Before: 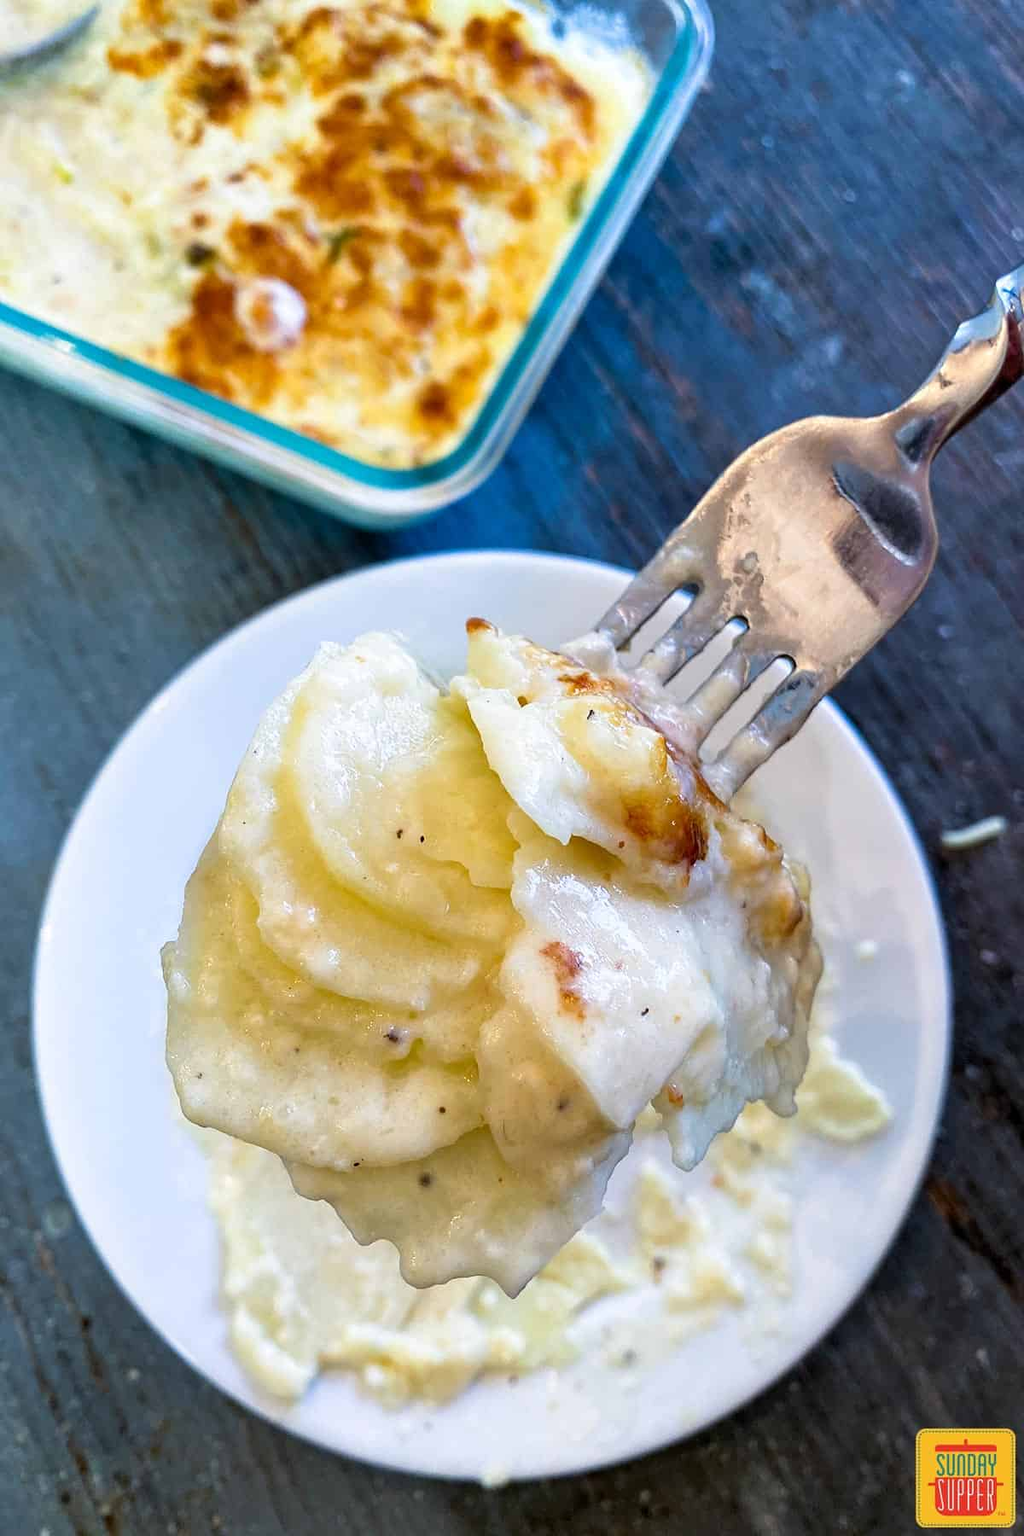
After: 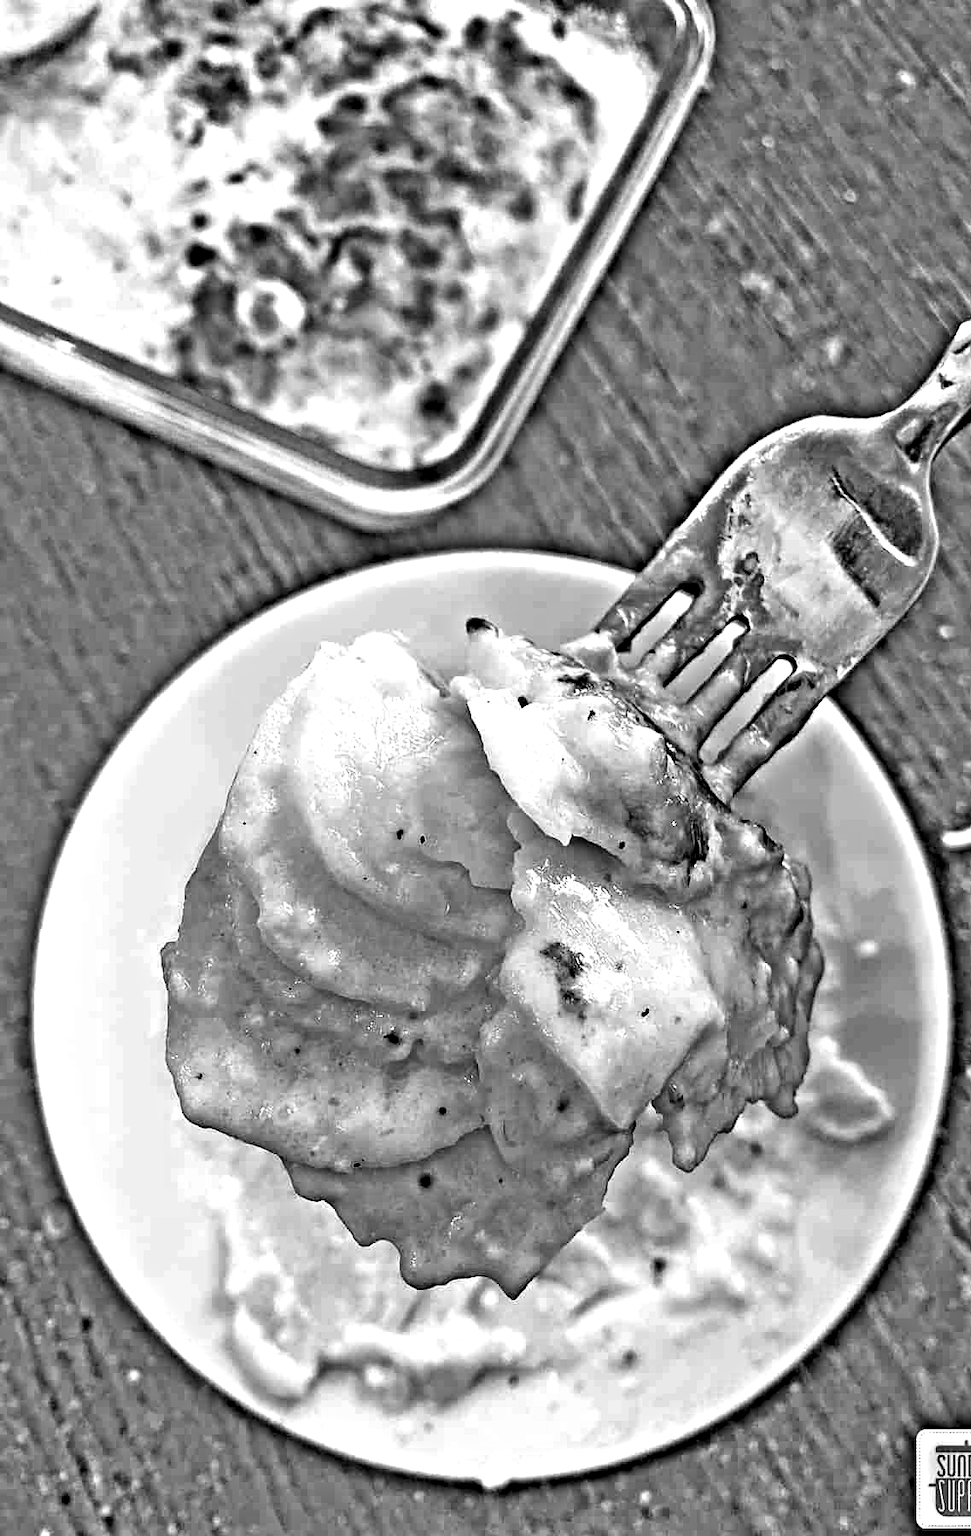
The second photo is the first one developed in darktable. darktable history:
highpass: on, module defaults
crop and rotate: right 5.167%
haze removal: compatibility mode true, adaptive false
exposure: black level correction 0, exposure 1.2 EV, compensate exposure bias true, compensate highlight preservation false
